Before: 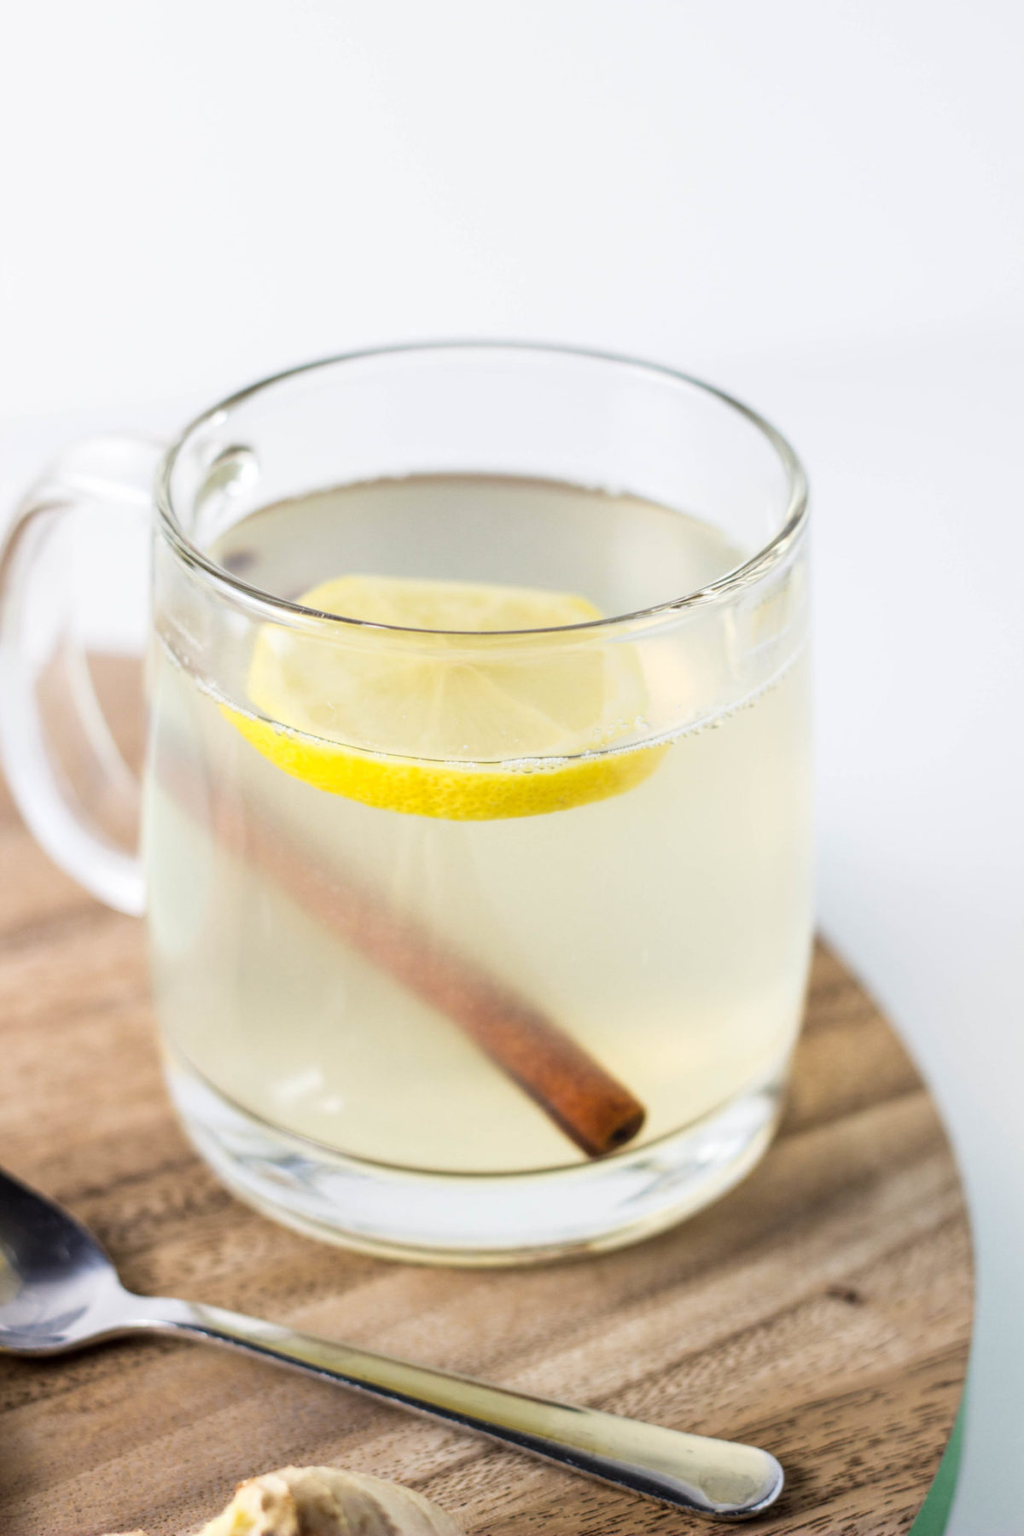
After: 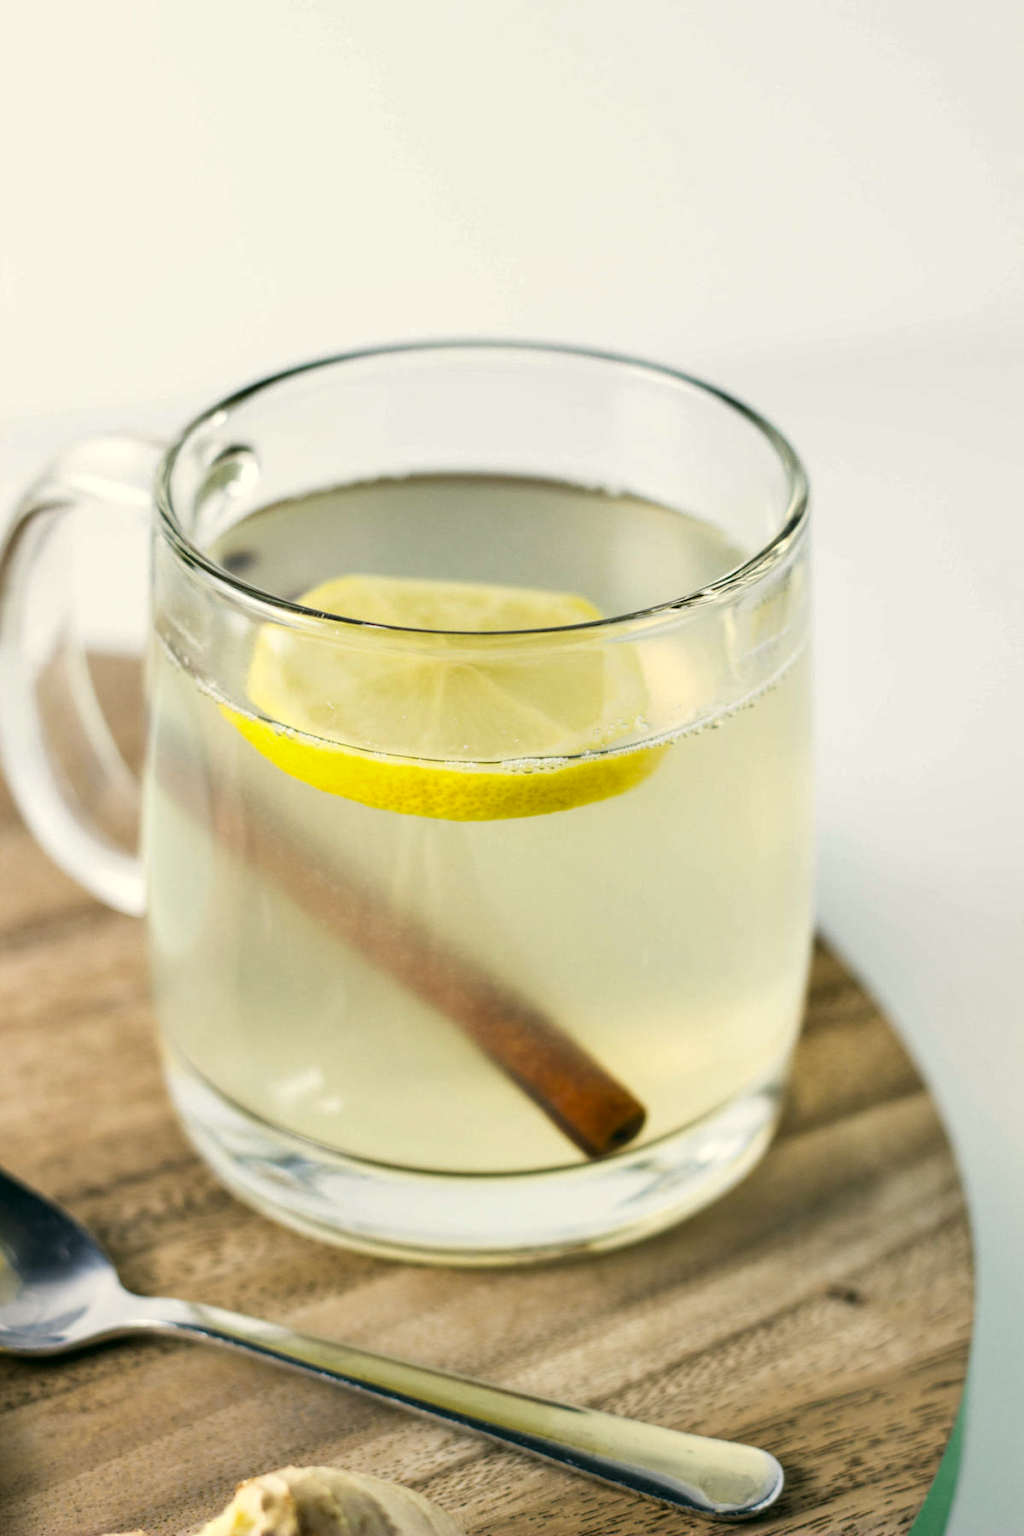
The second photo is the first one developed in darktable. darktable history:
shadows and highlights: white point adjustment 0.818, soften with gaussian
color correction: highlights a* -0.586, highlights b* 9.57, shadows a* -8.91, shadows b* 0.414
